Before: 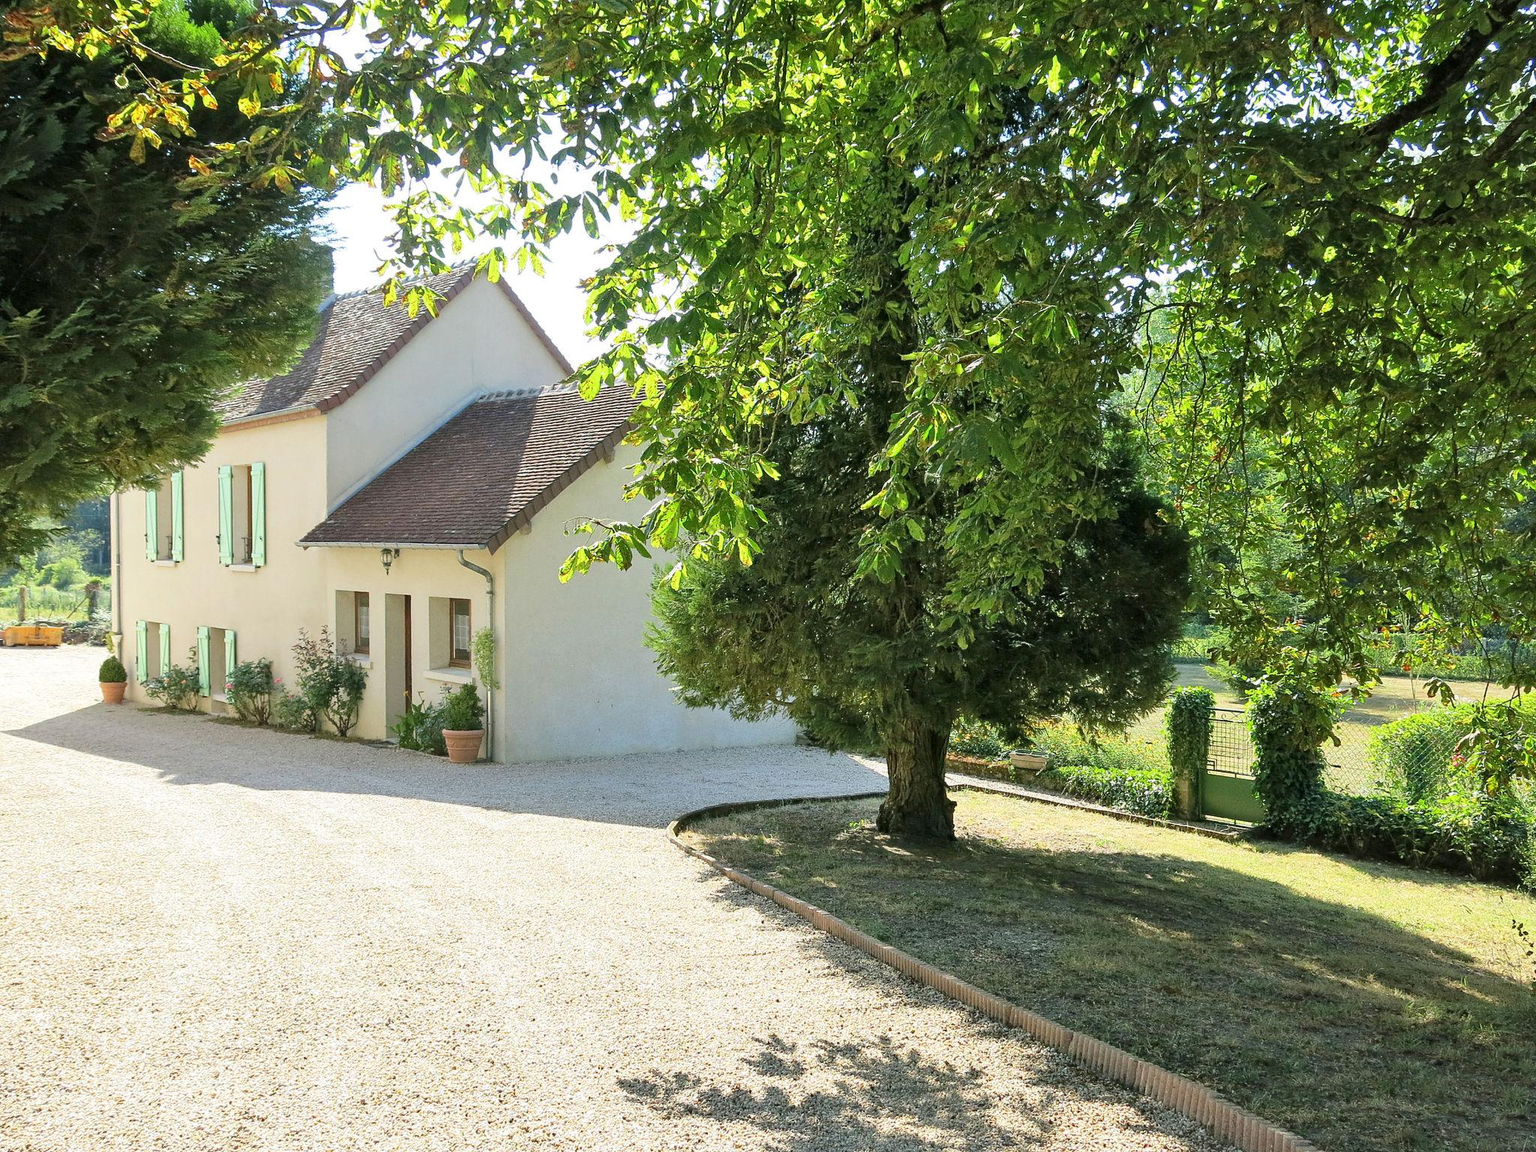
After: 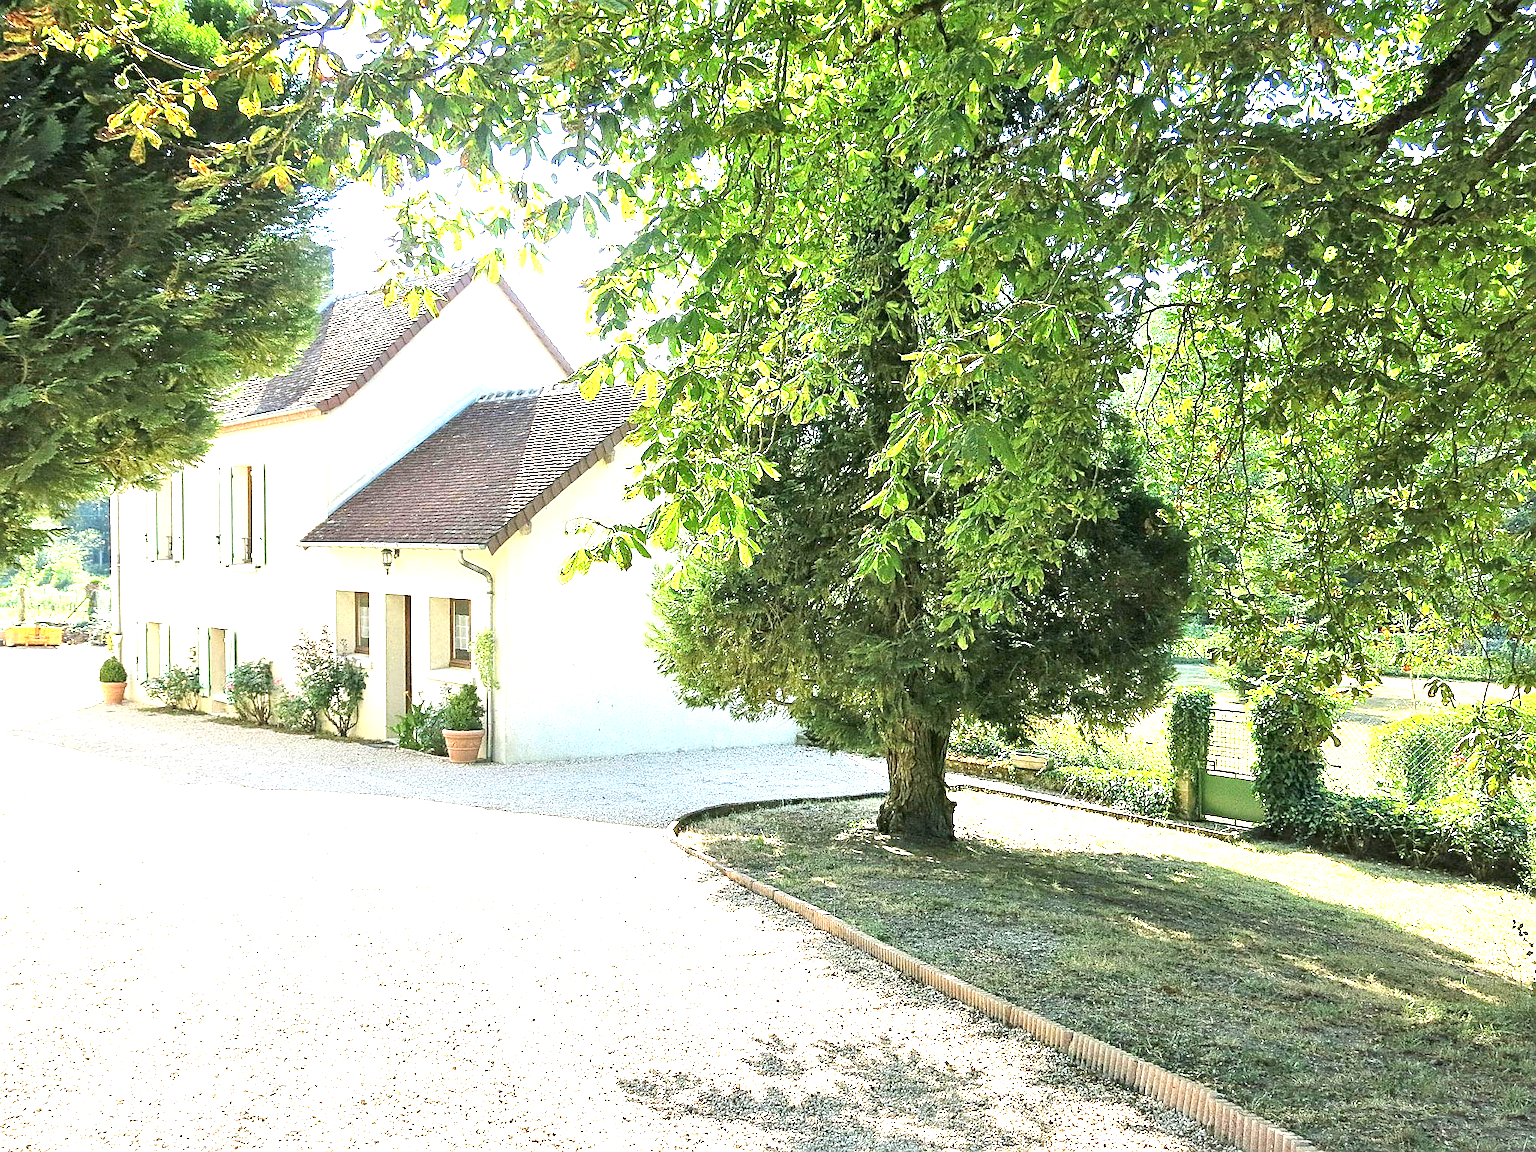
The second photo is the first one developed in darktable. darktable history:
sharpen: on, module defaults
exposure: black level correction 0, exposure 1.55 EV, compensate exposure bias true, compensate highlight preservation false
